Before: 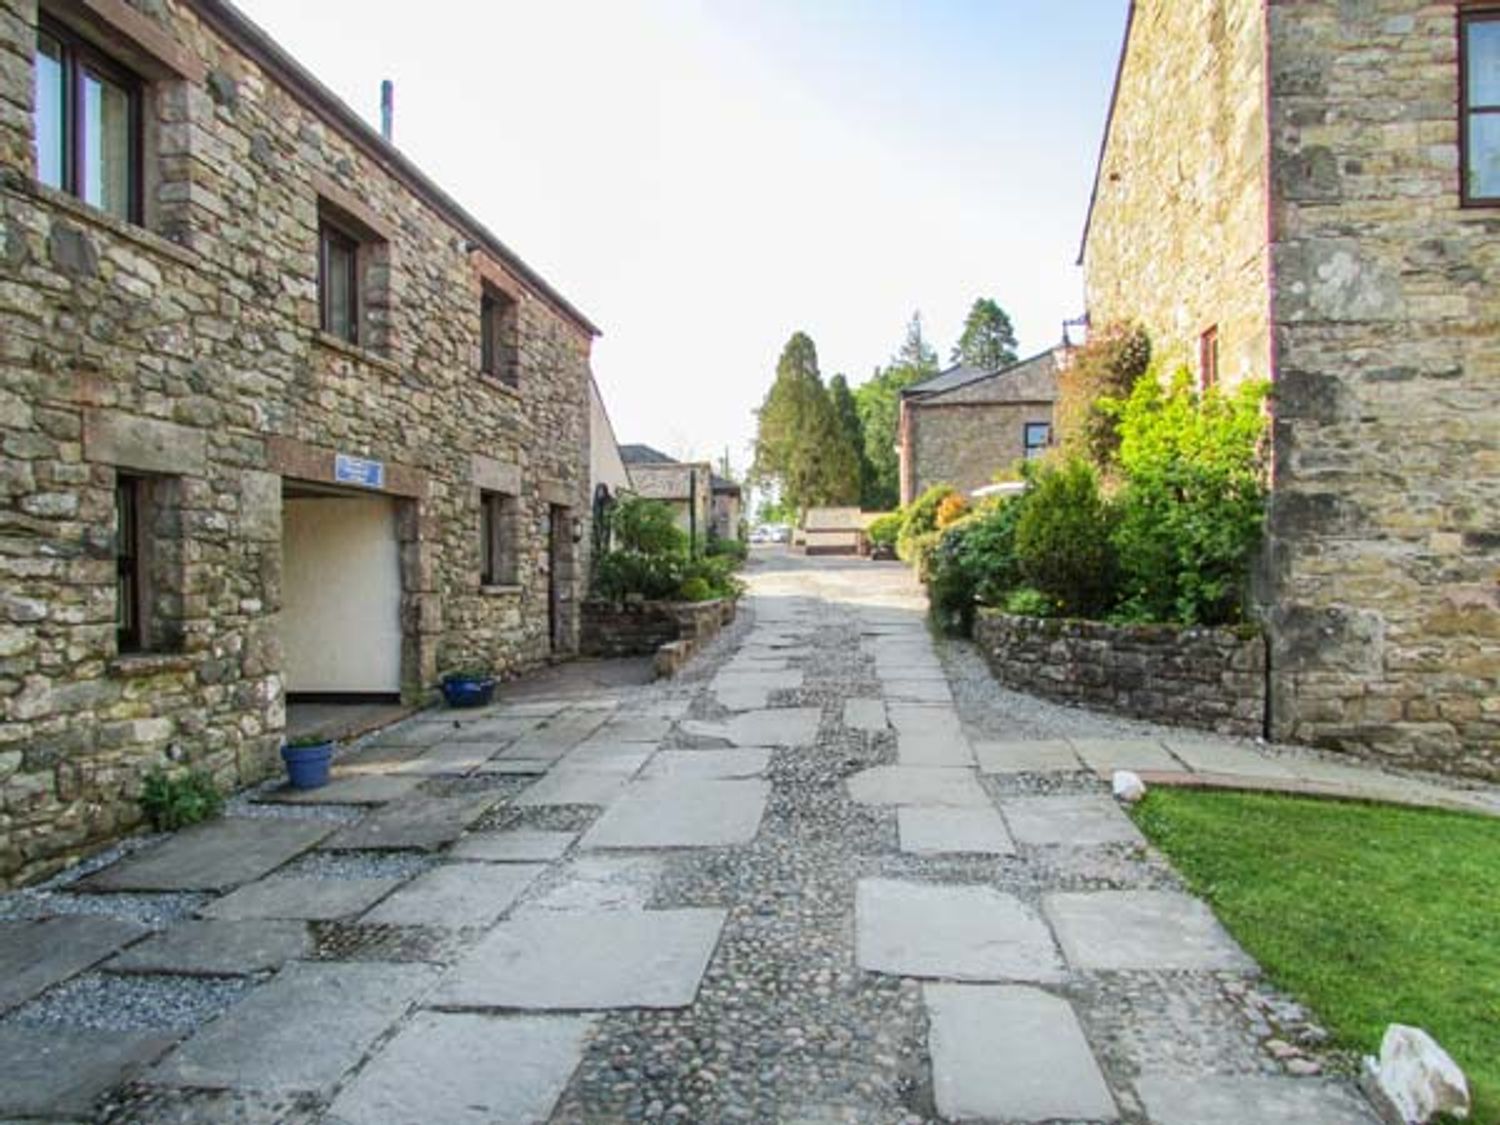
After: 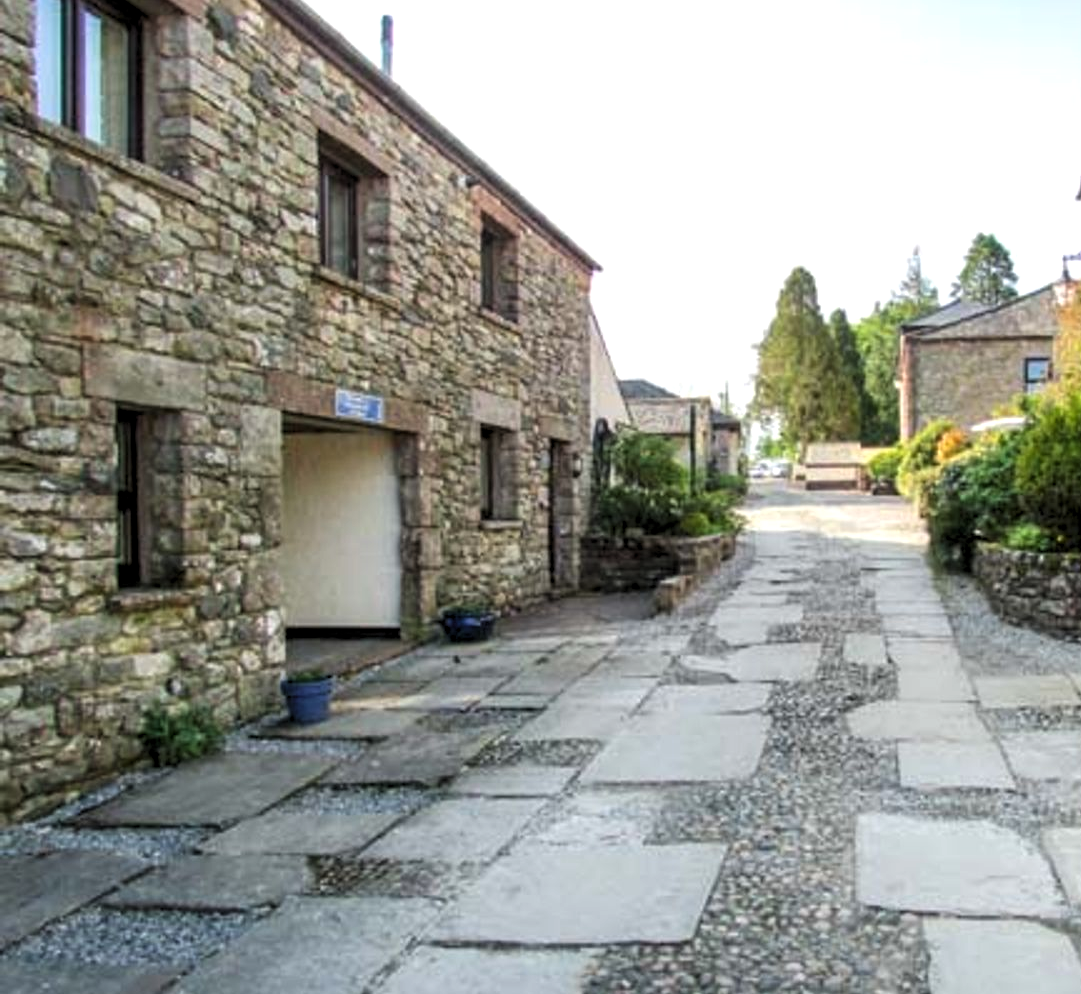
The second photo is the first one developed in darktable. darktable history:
crop: top 5.812%, right 27.899%, bottom 5.751%
levels: levels [0.062, 0.494, 0.925]
